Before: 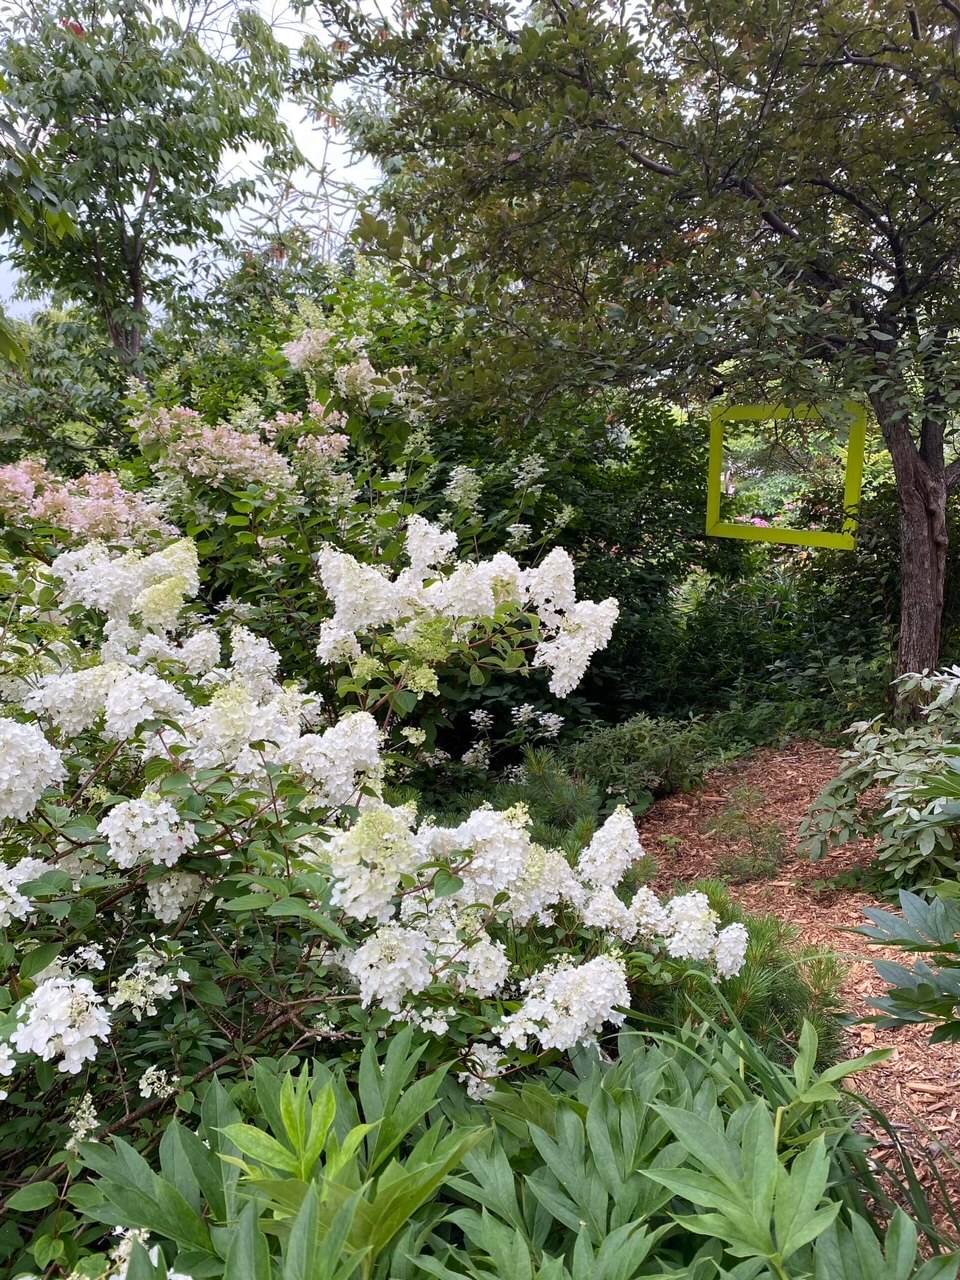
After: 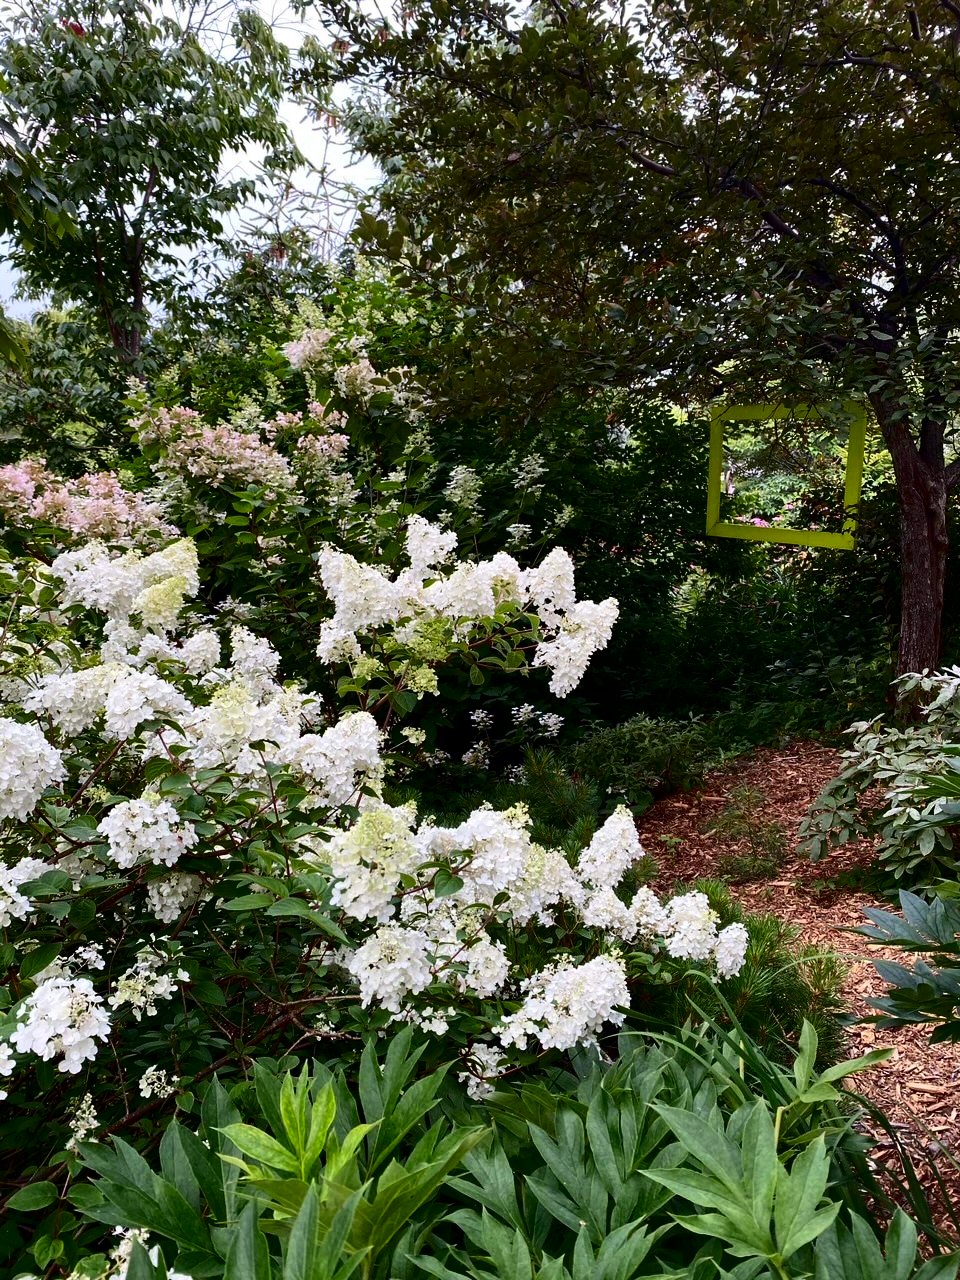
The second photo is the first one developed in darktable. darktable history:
contrast brightness saturation: contrast 0.24, brightness -0.233, saturation 0.145
